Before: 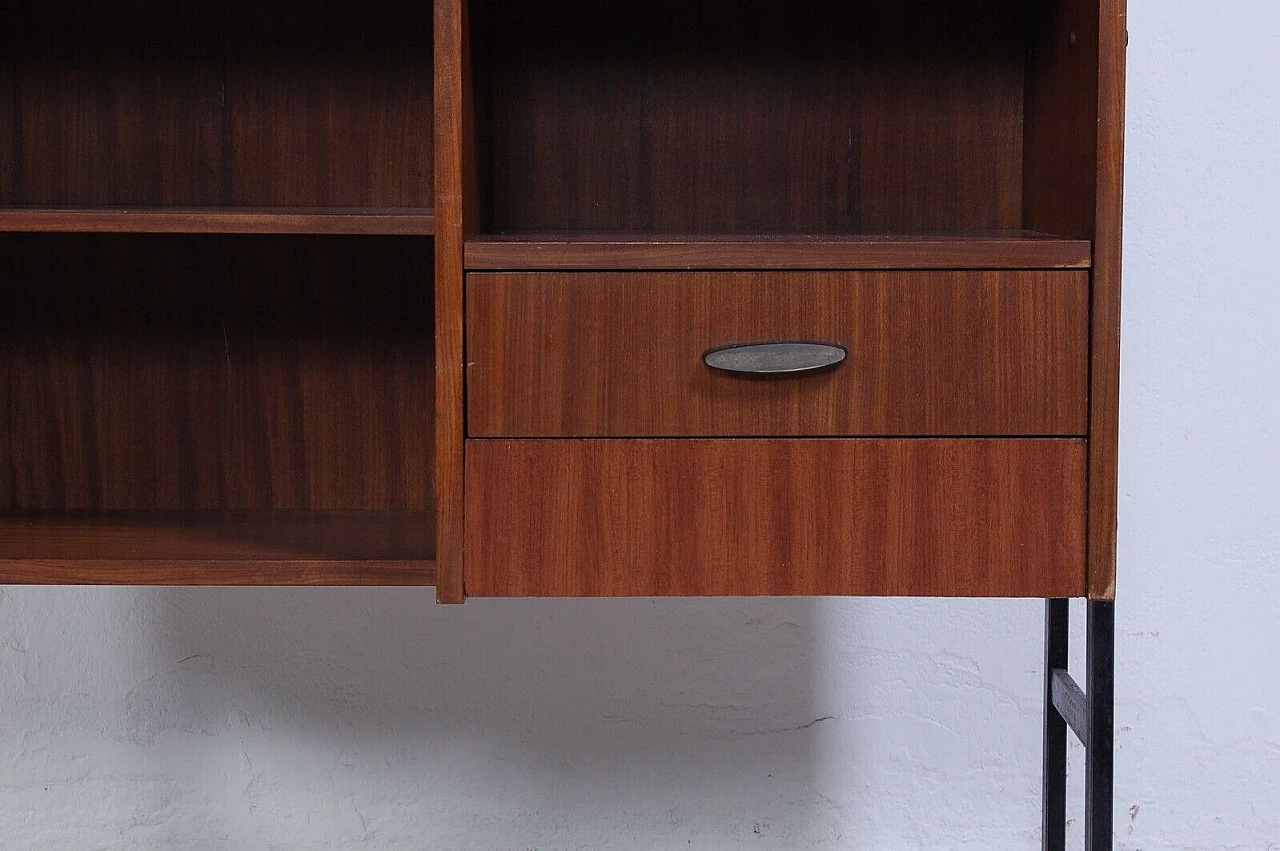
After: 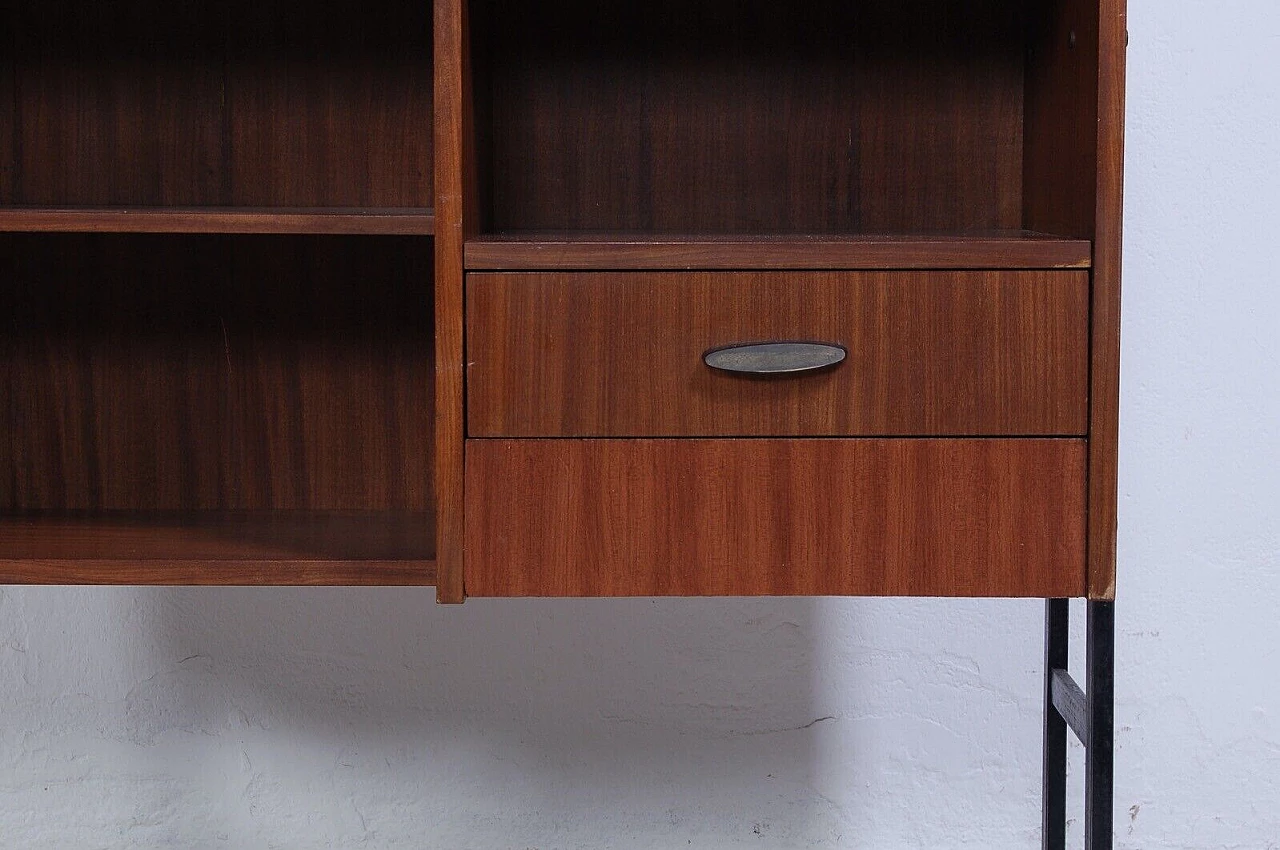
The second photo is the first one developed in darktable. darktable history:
levels: mode automatic, levels [0, 0.478, 1]
crop: bottom 0.073%
